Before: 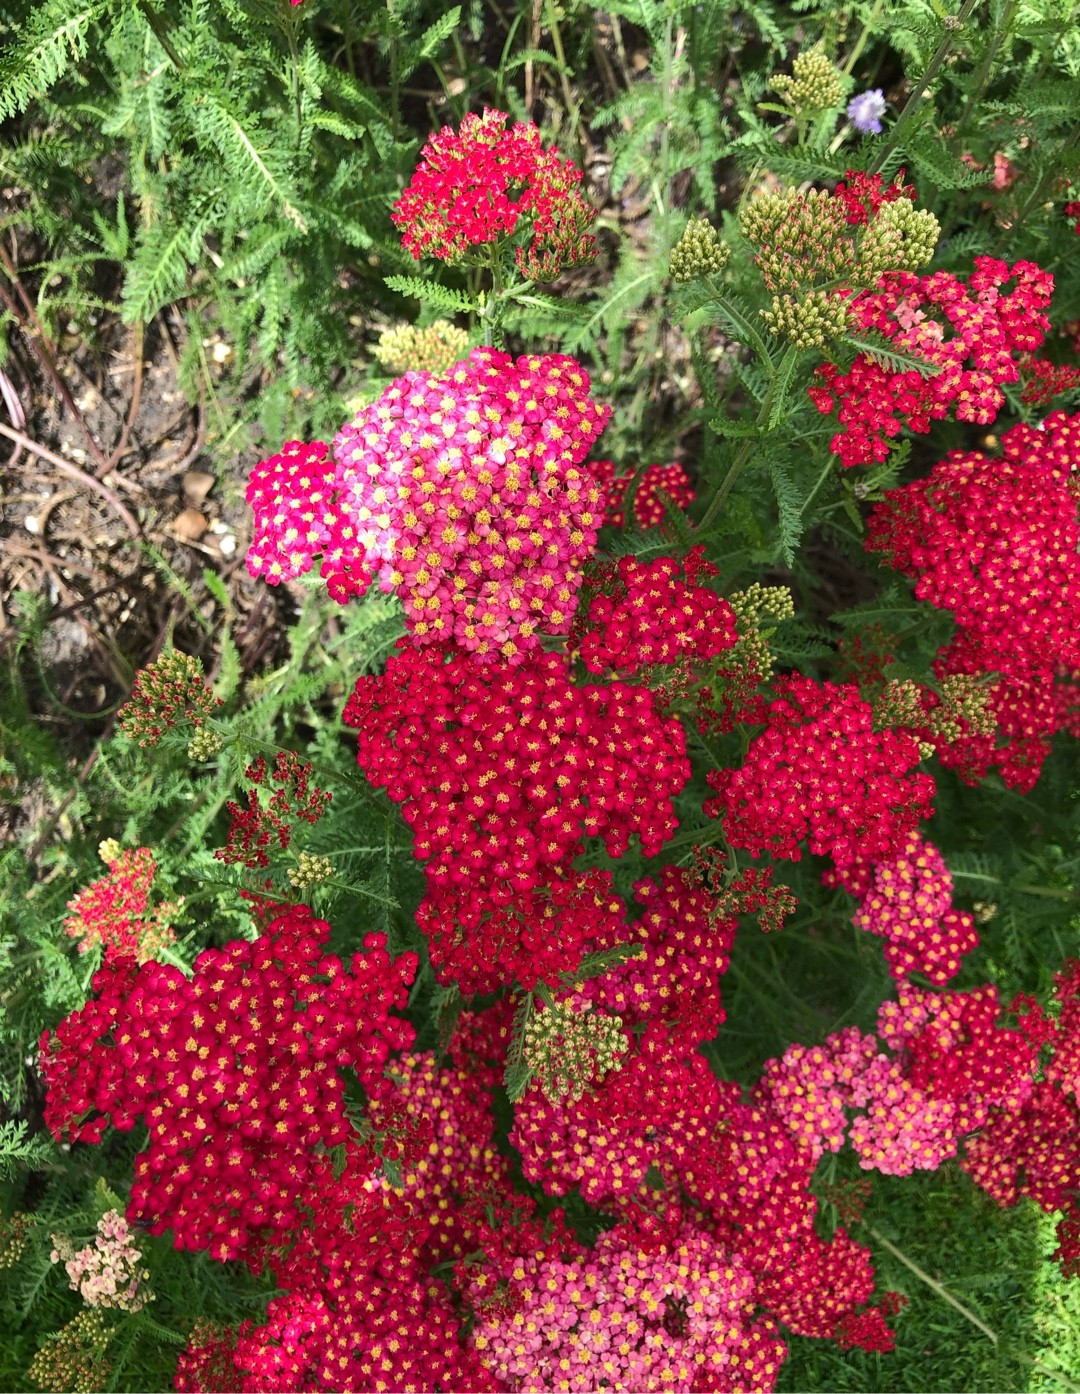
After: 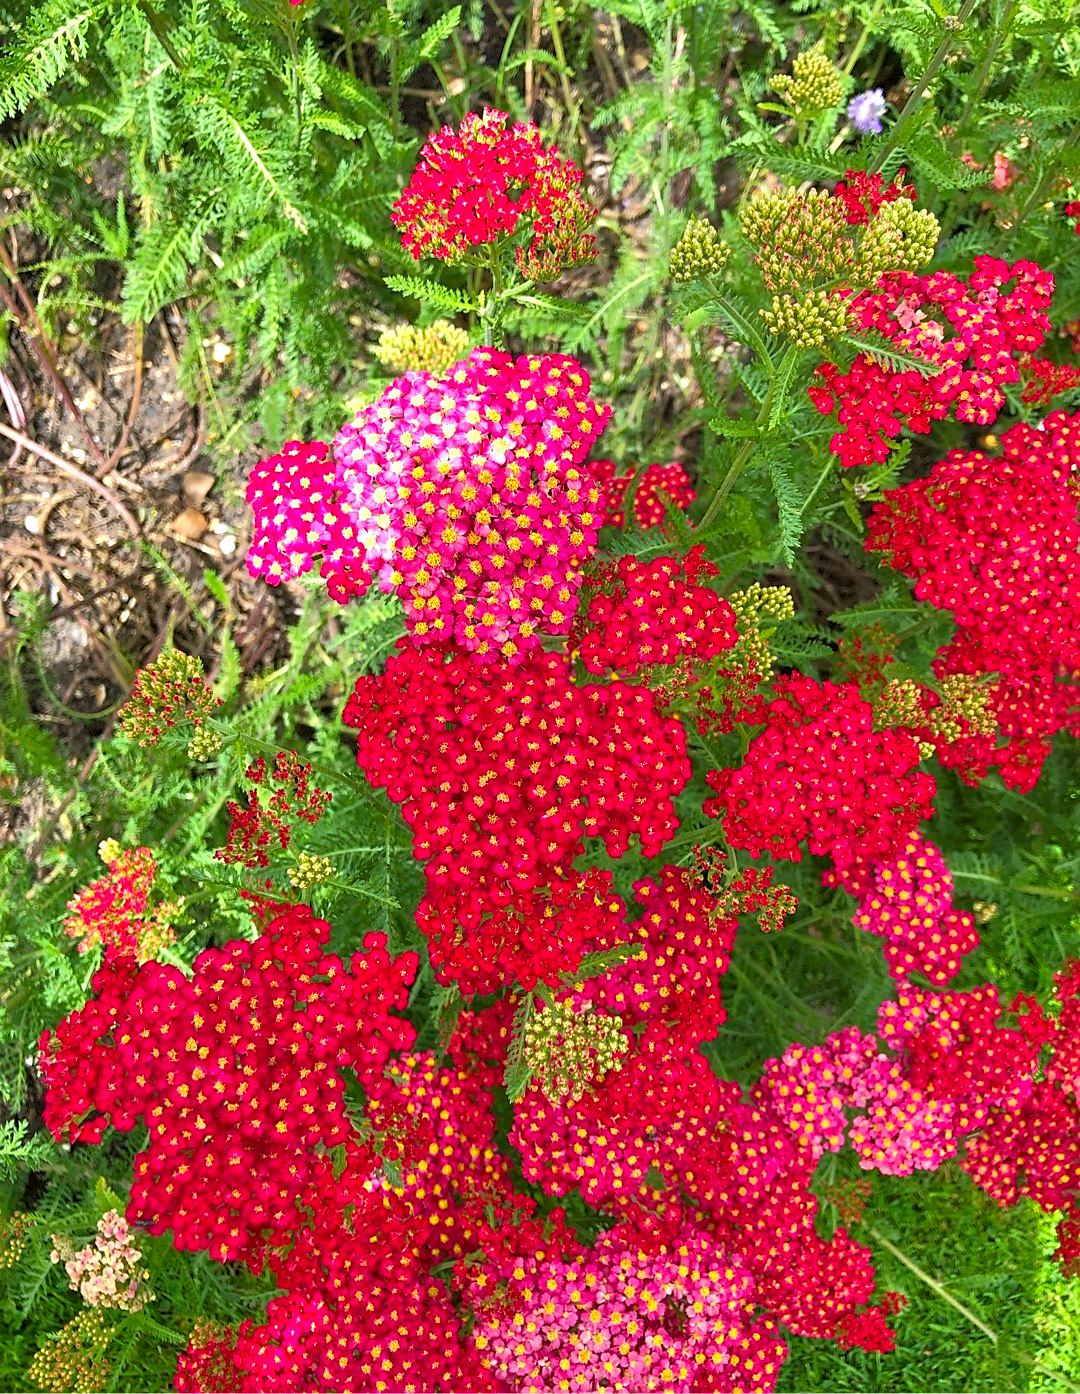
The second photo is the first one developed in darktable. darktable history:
color balance rgb: linear chroma grading › shadows -8.378%, linear chroma grading › global chroma 9.965%, perceptual saturation grading › global saturation 19.667%
exposure: black level correction 0.001, exposure 0.192 EV, compensate highlight preservation false
sharpen: on, module defaults
tone equalizer: -7 EV 0.164 EV, -6 EV 0.567 EV, -5 EV 1.14 EV, -4 EV 1.3 EV, -3 EV 1.18 EV, -2 EV 0.6 EV, -1 EV 0.165 EV
